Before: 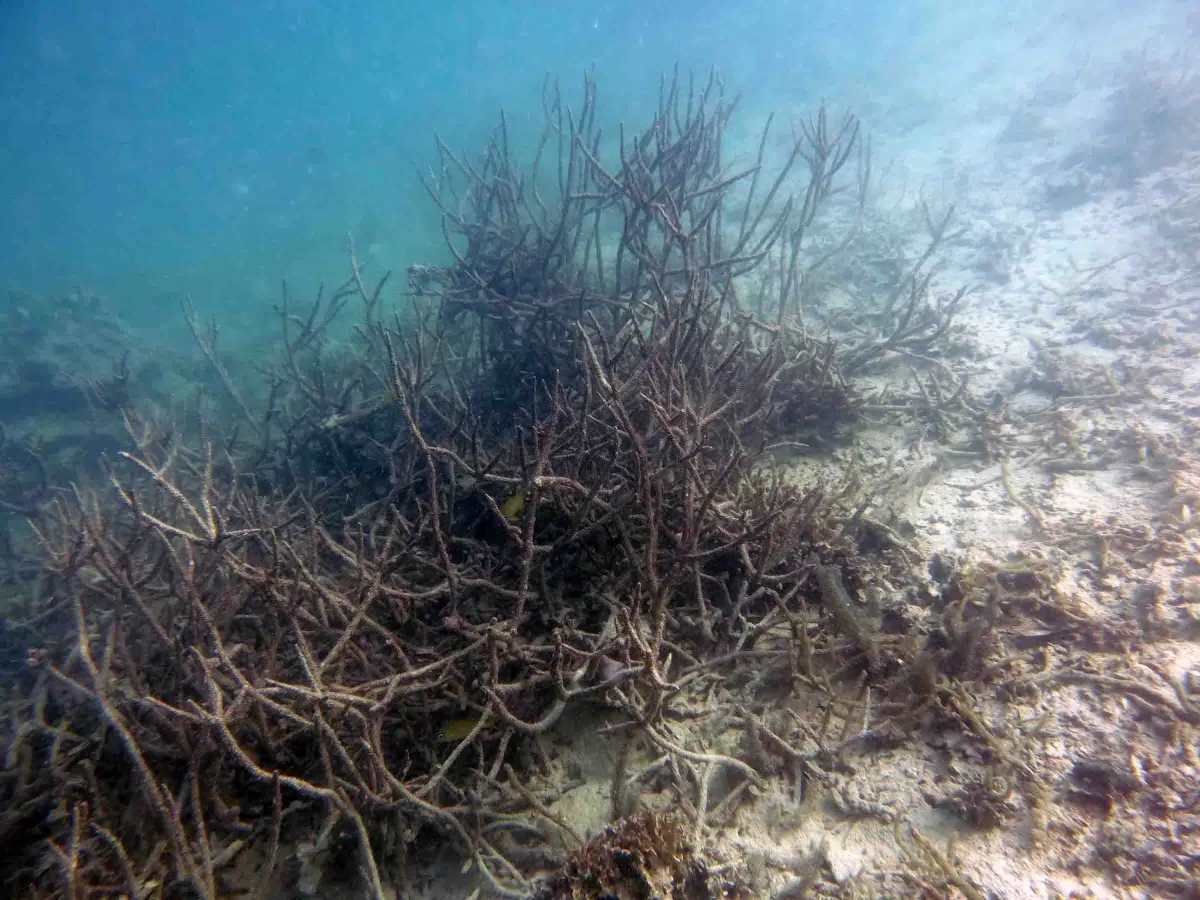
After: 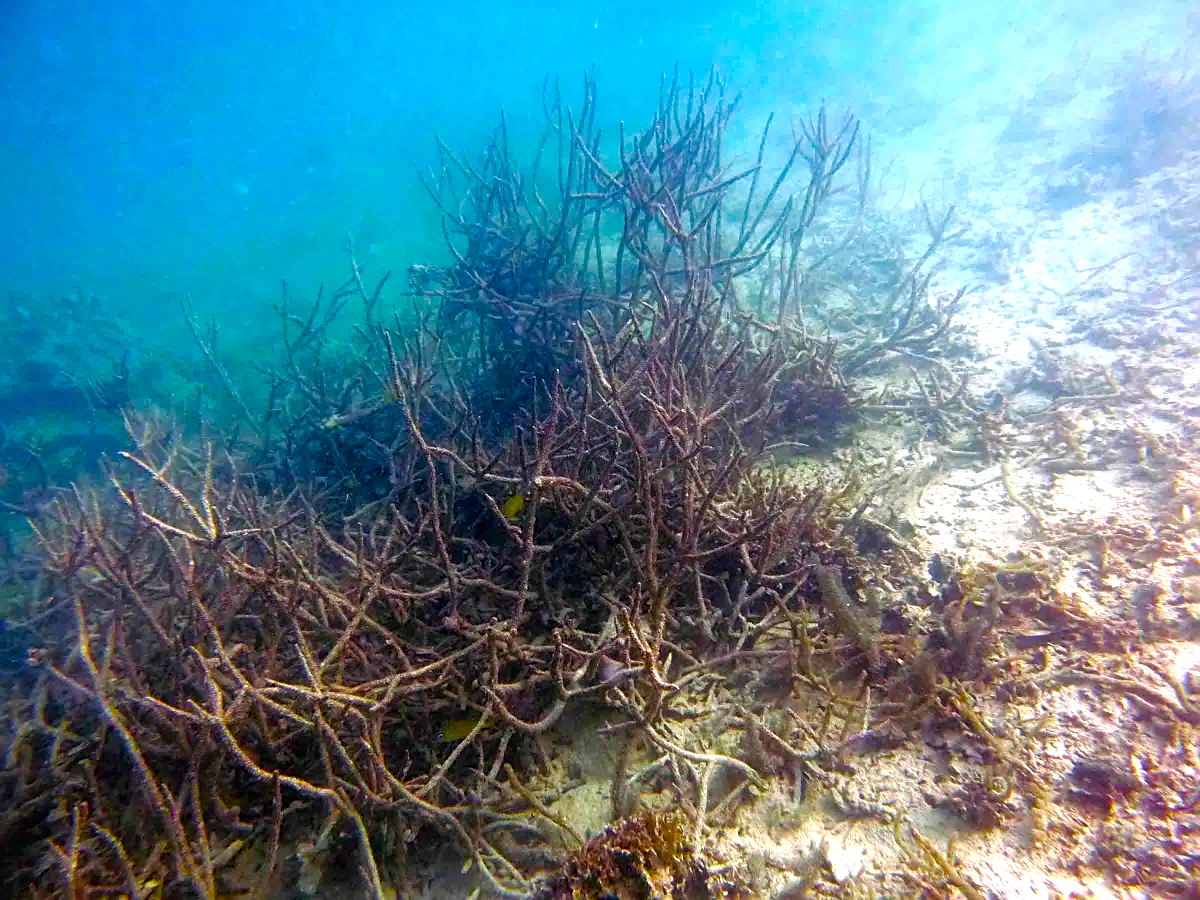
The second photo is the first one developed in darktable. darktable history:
sharpen: on, module defaults
exposure: black level correction -0.001, exposure 0.08 EV, compensate highlight preservation false
color balance rgb: linear chroma grading › shadows 10%, linear chroma grading › highlights 10%, linear chroma grading › global chroma 15%, linear chroma grading › mid-tones 15%, perceptual saturation grading › global saturation 40%, perceptual saturation grading › highlights -25%, perceptual saturation grading › mid-tones 35%, perceptual saturation grading › shadows 35%, perceptual brilliance grading › global brilliance 11.29%, global vibrance 11.29%
